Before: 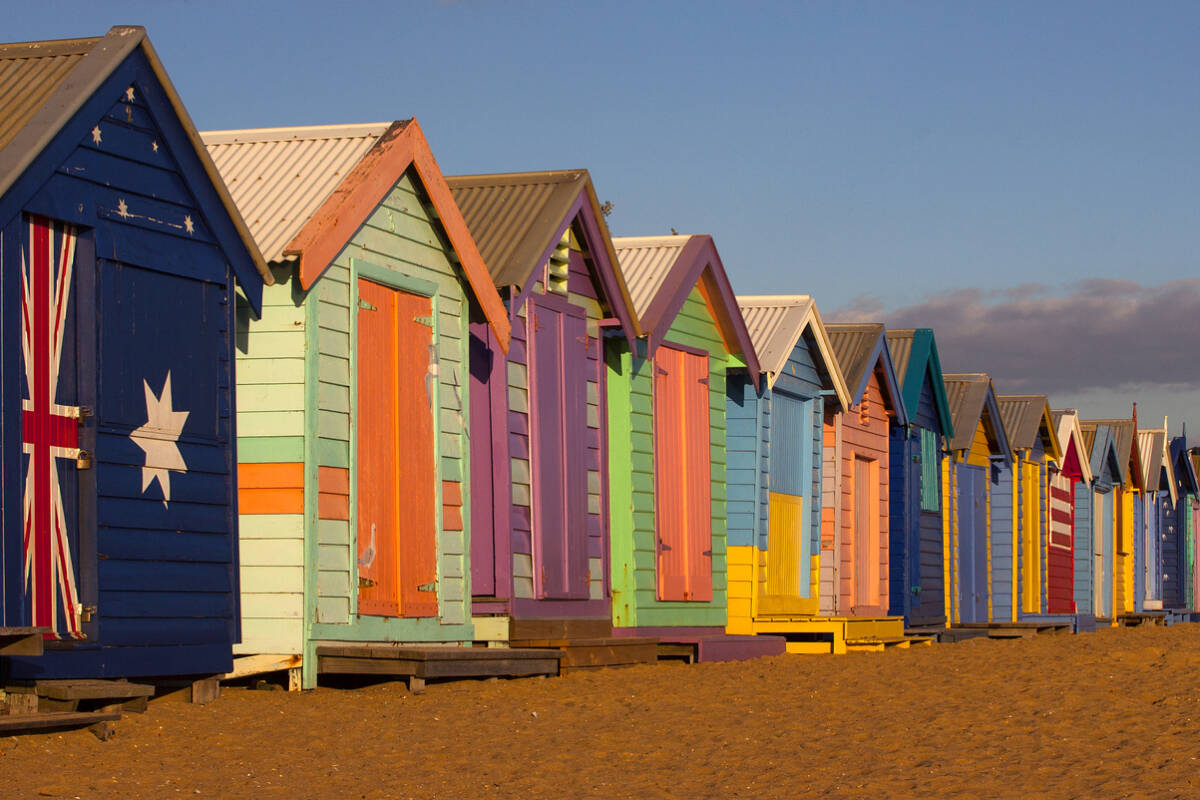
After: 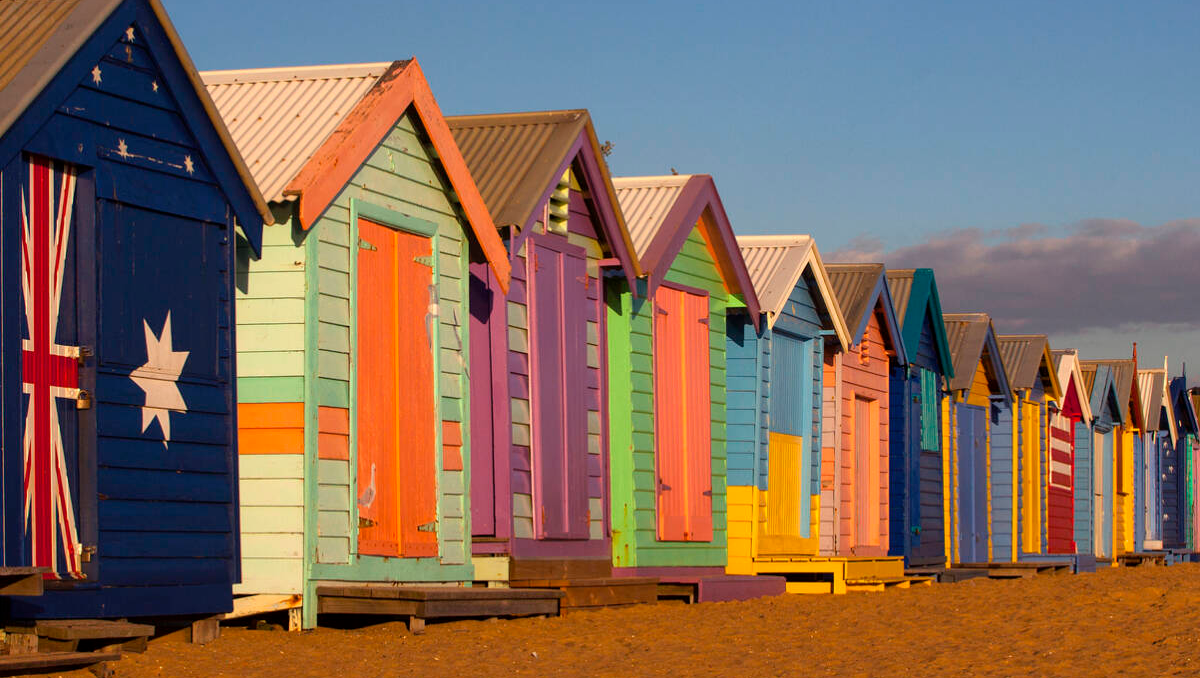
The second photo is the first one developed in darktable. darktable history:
crop: top 7.575%, bottom 7.672%
